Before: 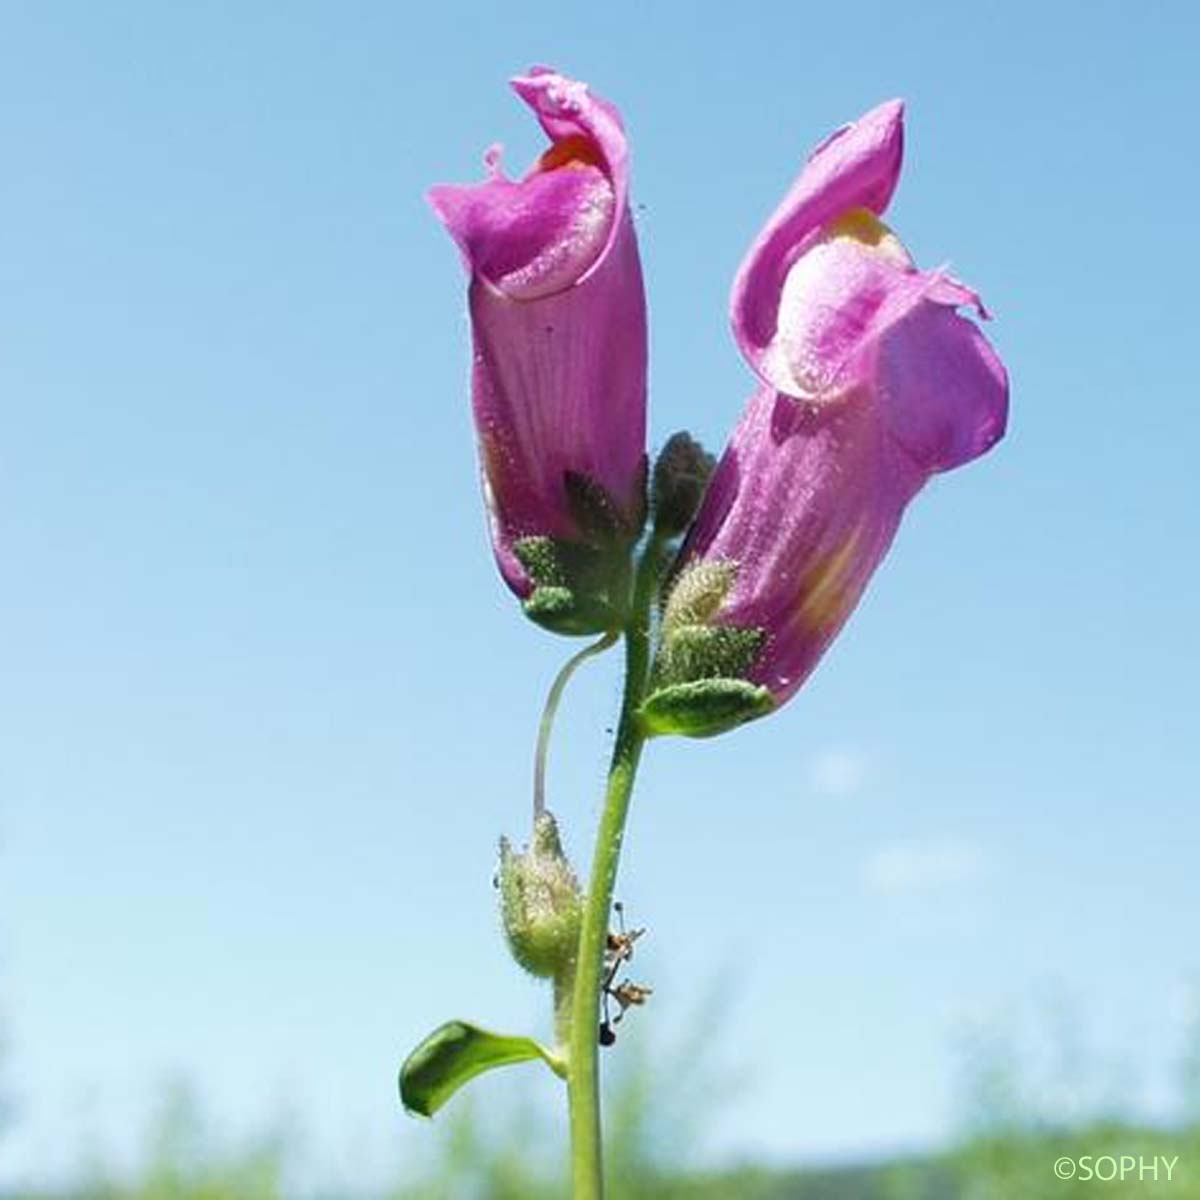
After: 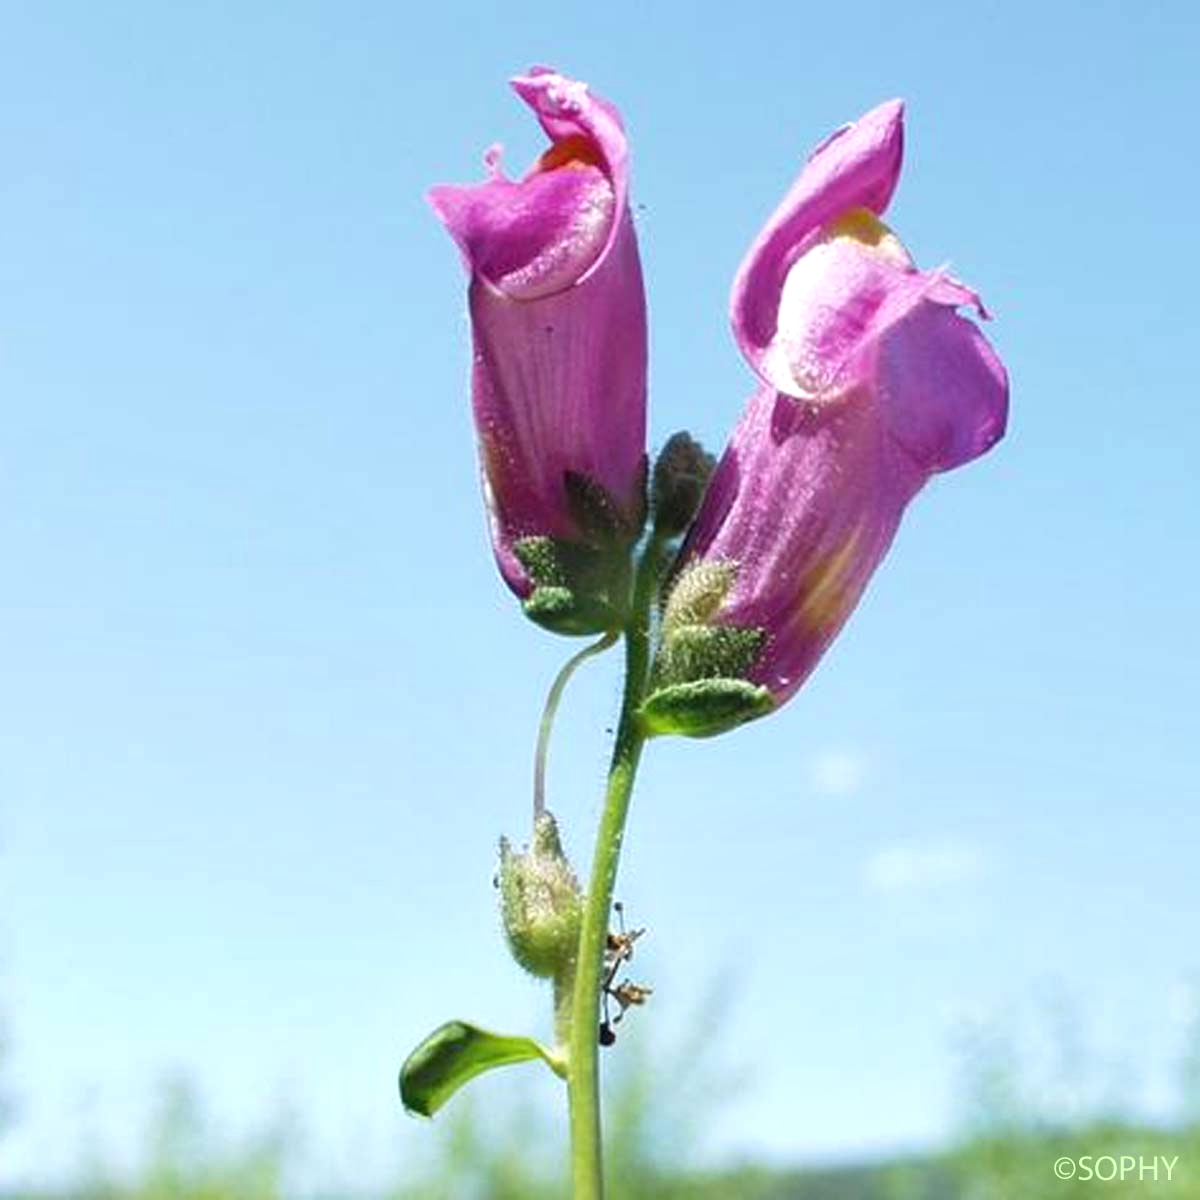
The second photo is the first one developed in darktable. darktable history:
shadows and highlights: radius 45.56, white point adjustment 6.58, compress 79.44%, soften with gaussian
contrast brightness saturation: contrast -0.012, brightness -0.013, saturation 0.036
